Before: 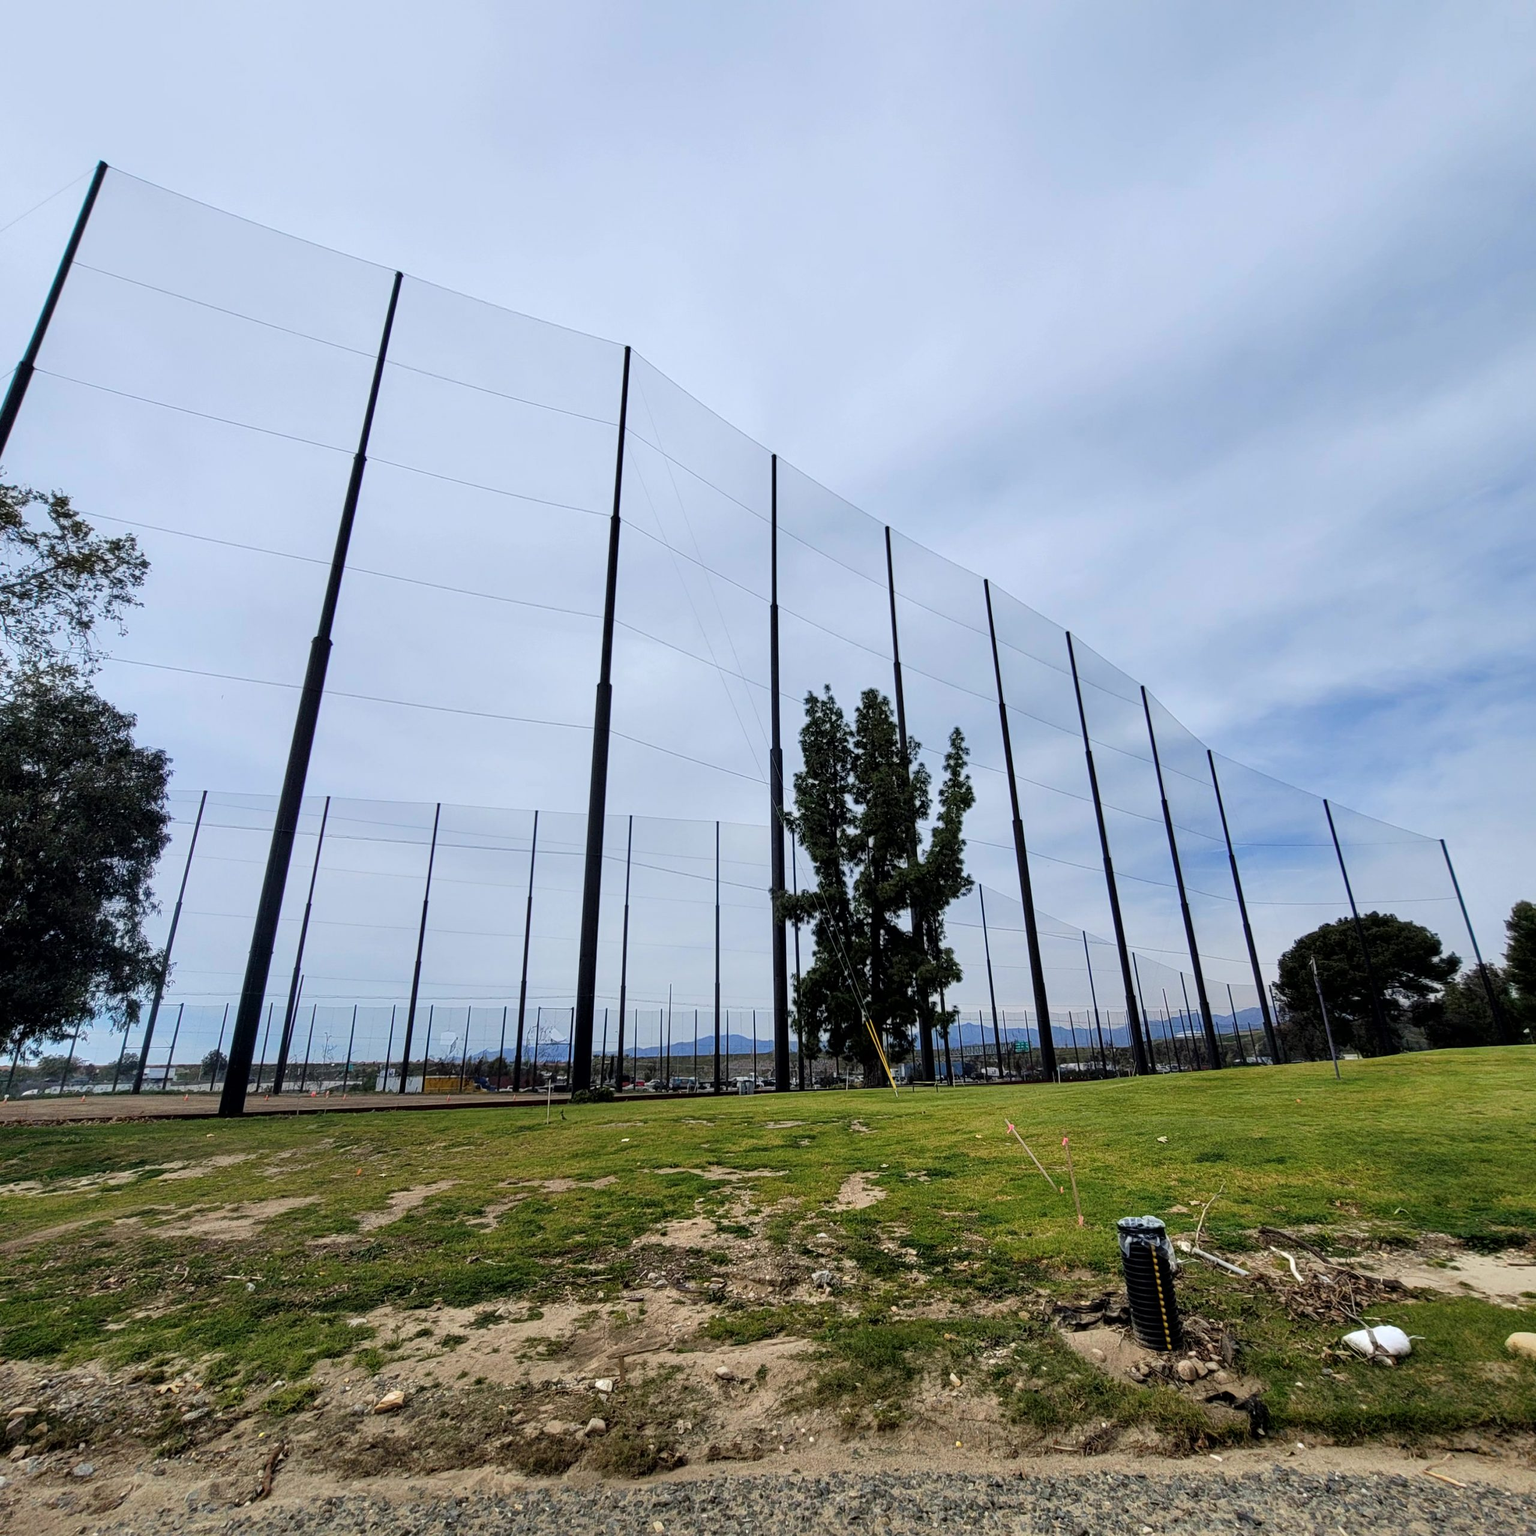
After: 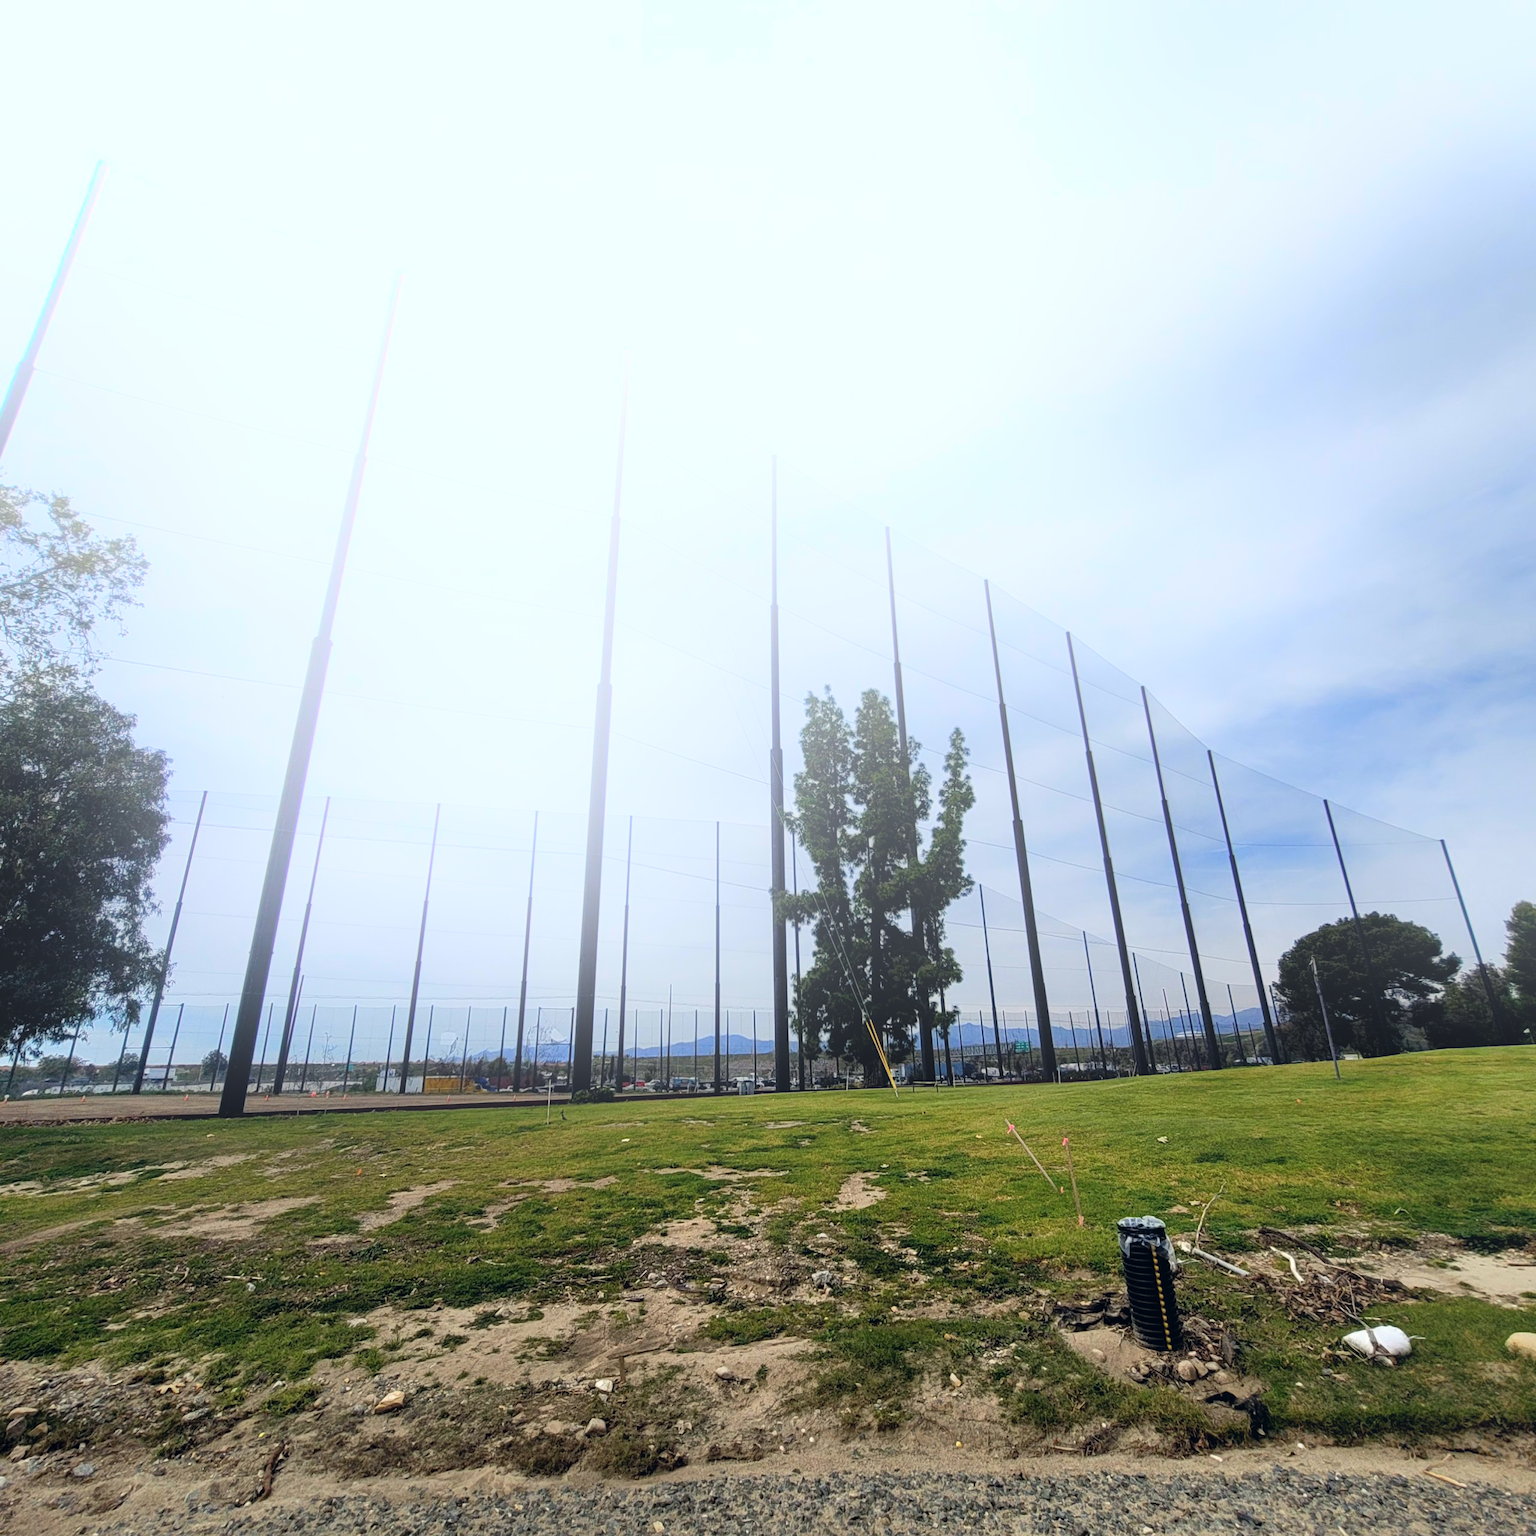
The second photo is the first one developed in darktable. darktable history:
bloom: size 40%
color correction: highlights a* 0.207, highlights b* 2.7, shadows a* -0.874, shadows b* -4.78
